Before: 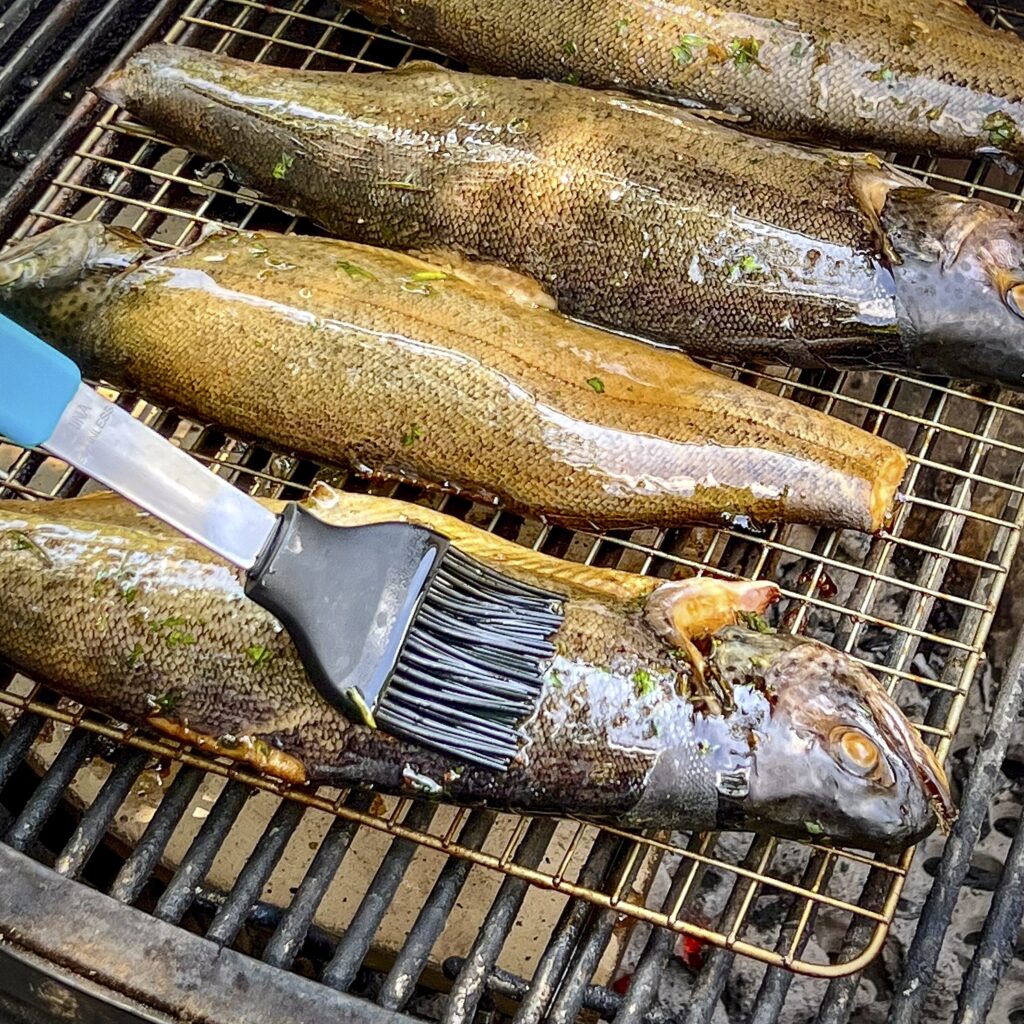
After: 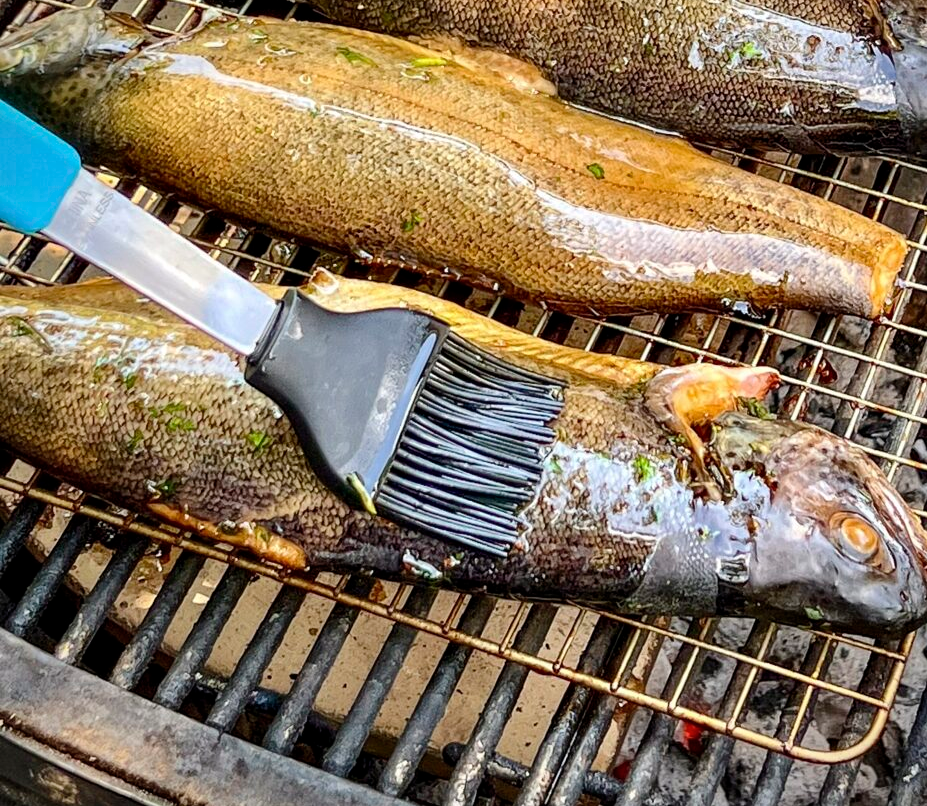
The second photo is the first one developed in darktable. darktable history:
crop: top 20.916%, right 9.437%, bottom 0.316%
shadows and highlights: soften with gaussian
